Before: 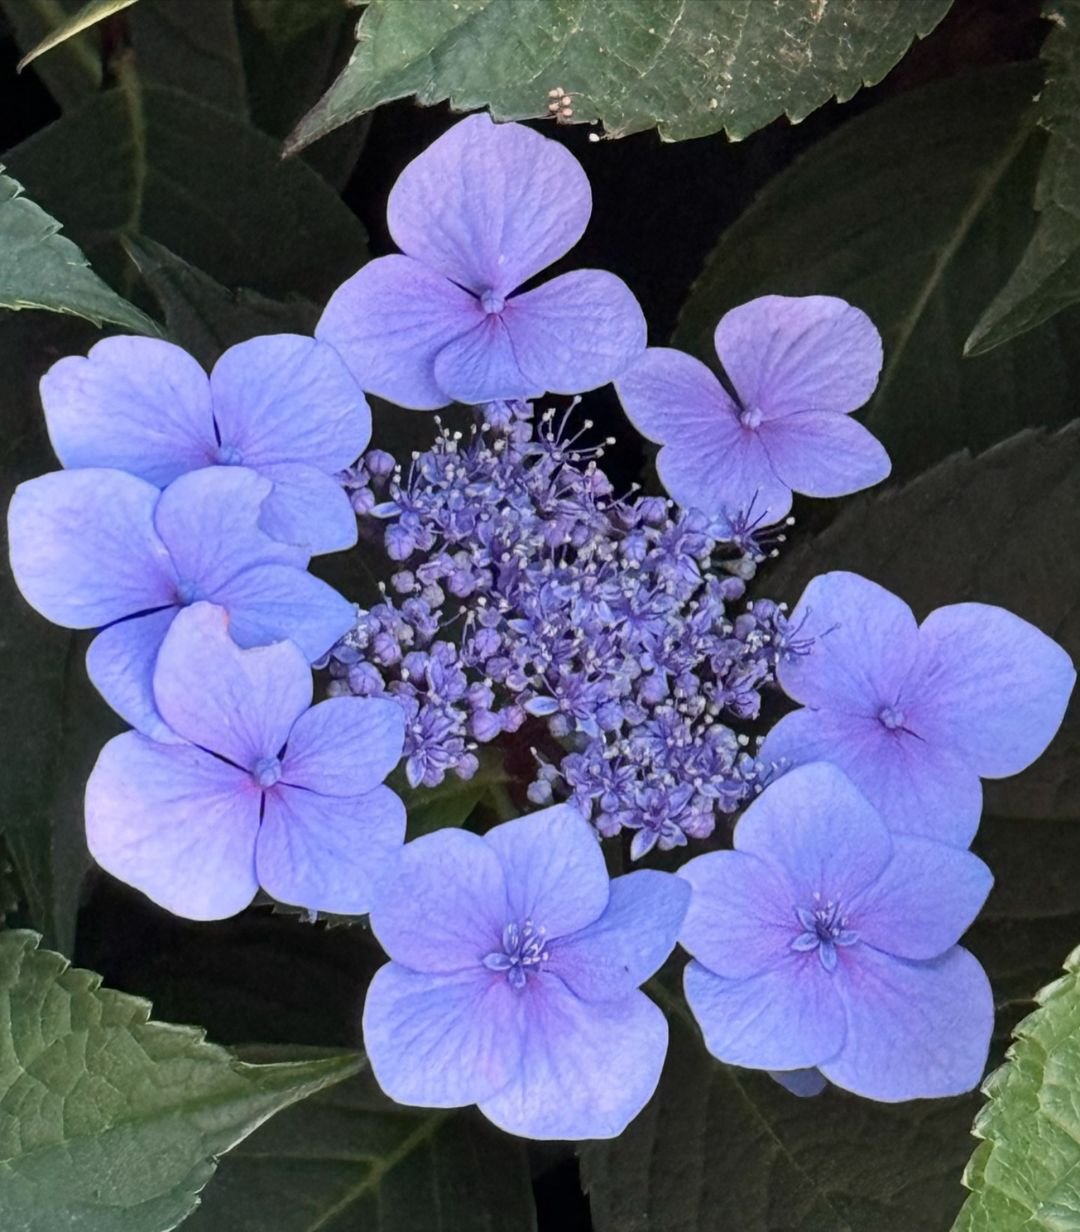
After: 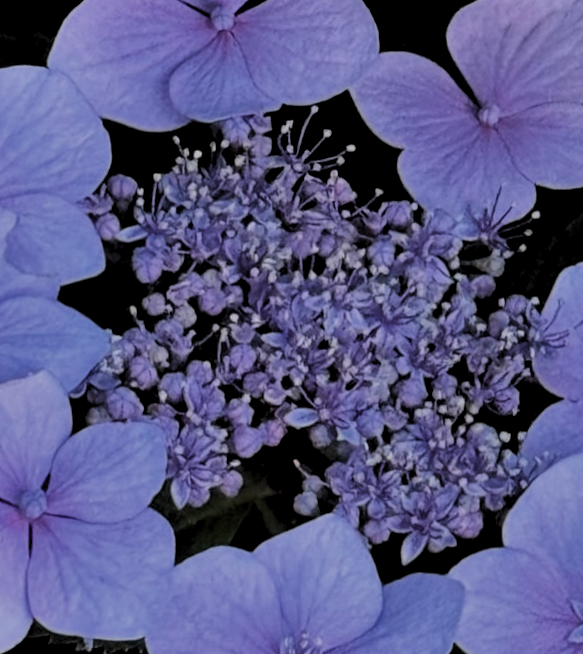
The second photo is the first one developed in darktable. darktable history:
shadows and highlights: shadows 32, highlights -32, soften with gaussian
levels: levels [0.116, 0.574, 1]
crop: left 25%, top 25%, right 25%, bottom 25%
filmic rgb: black relative exposure -7.65 EV, white relative exposure 4.56 EV, hardness 3.61, color science v6 (2022)
rotate and perspective: rotation -4.25°, automatic cropping off
